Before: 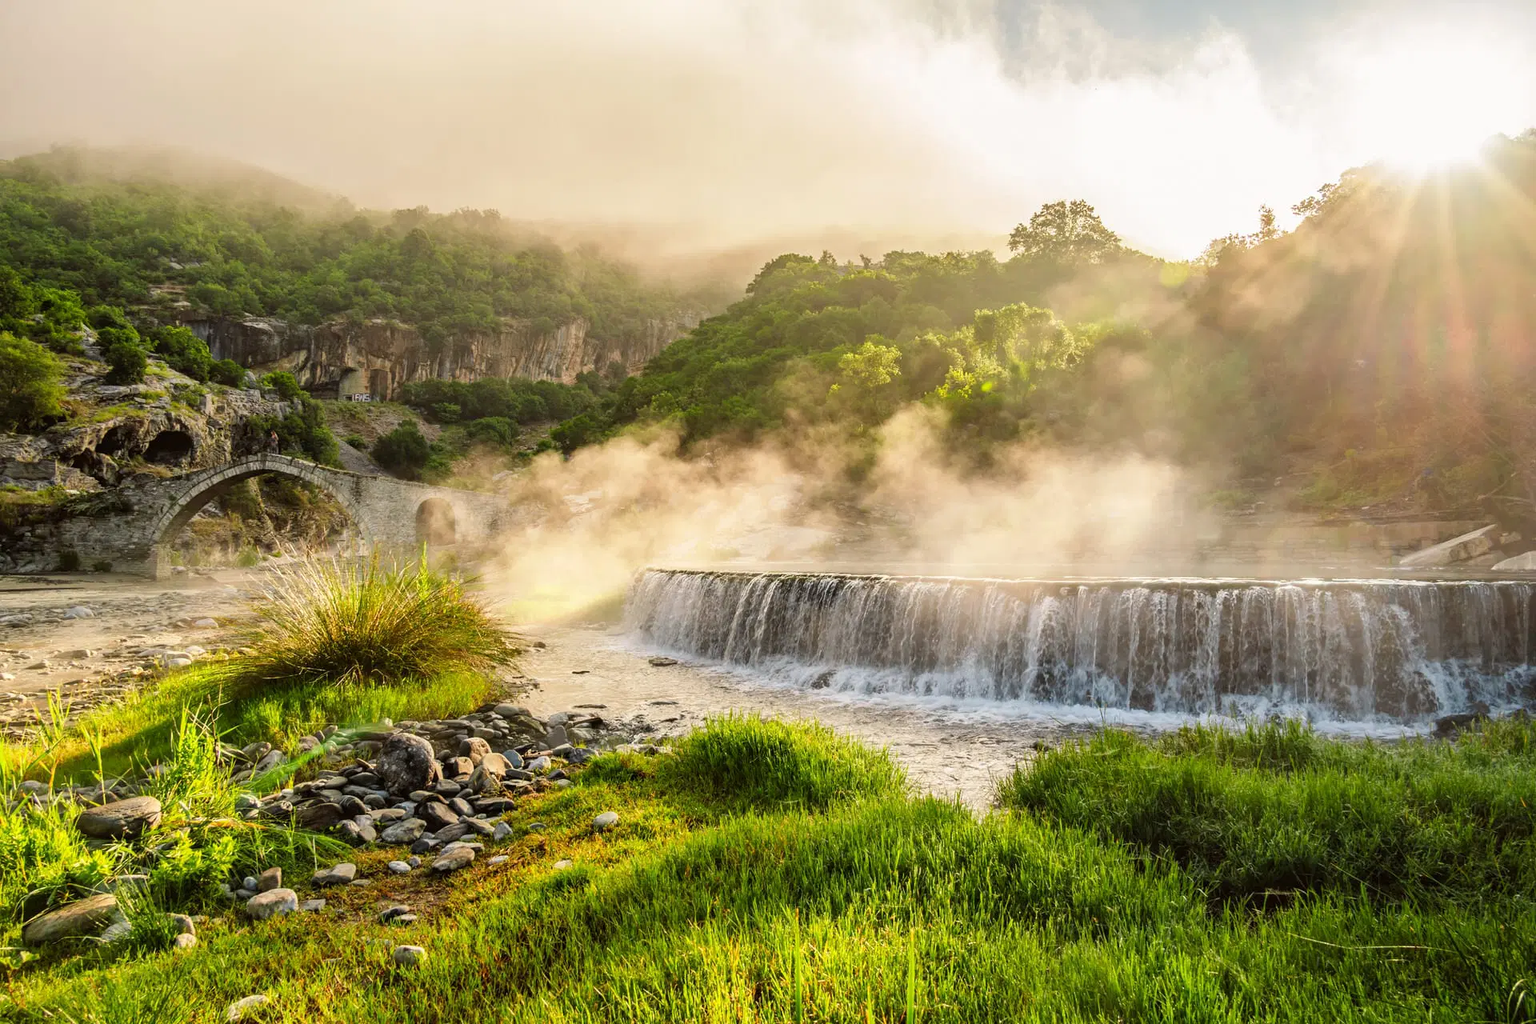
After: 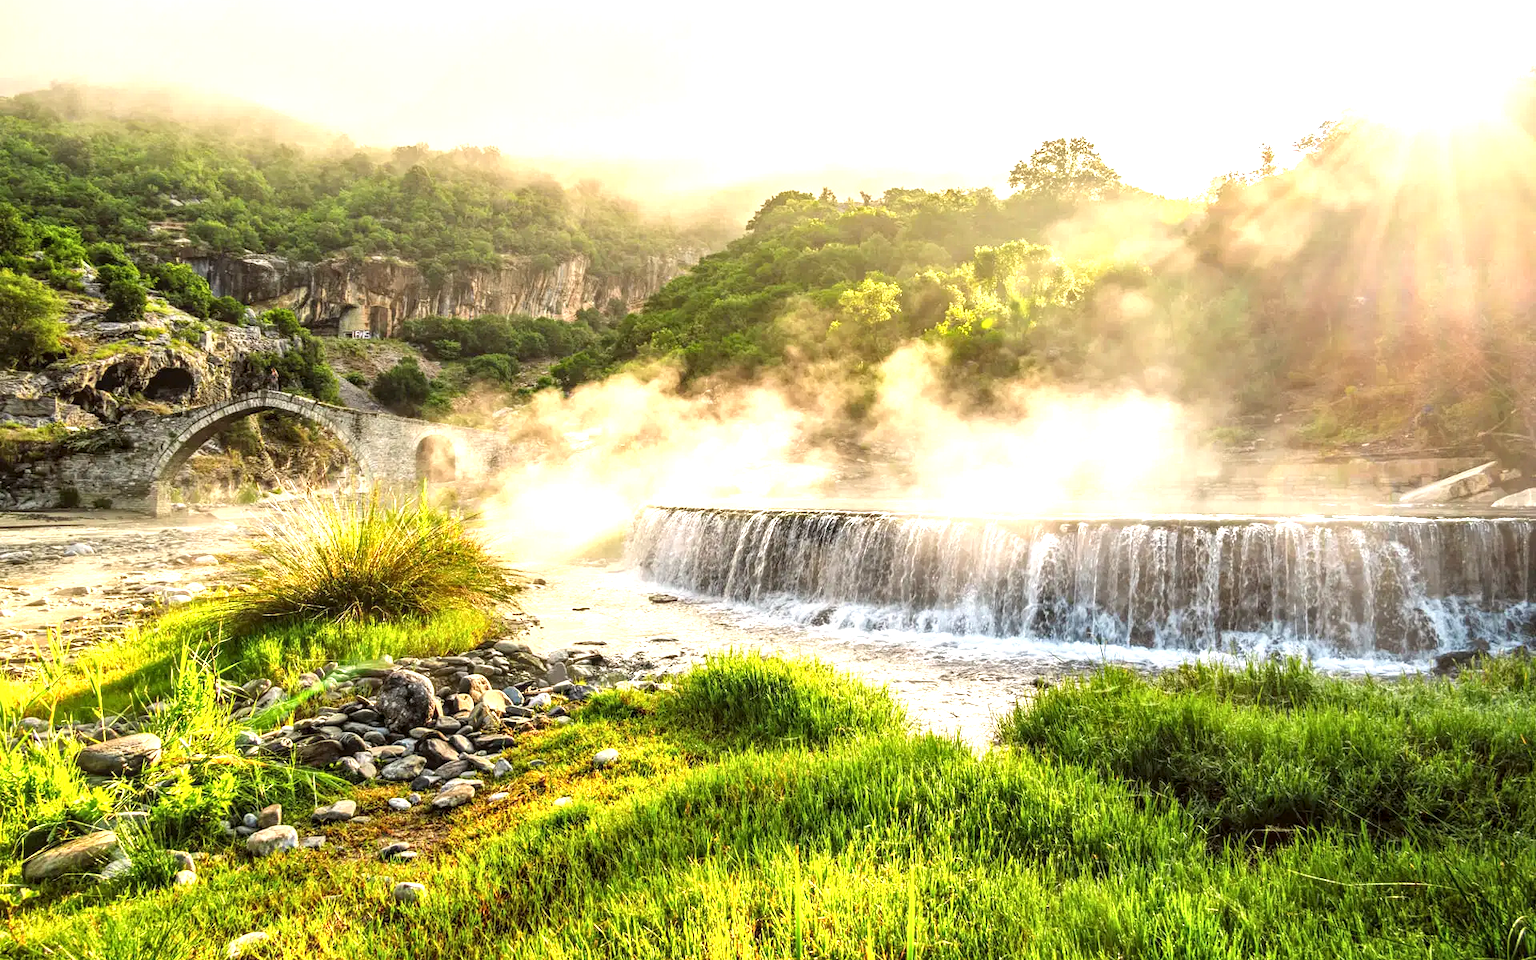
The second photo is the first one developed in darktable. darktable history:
local contrast: detail 130%
crop and rotate: top 6.25%
exposure: black level correction 0, exposure 0.953 EV, compensate exposure bias true, compensate highlight preservation false
